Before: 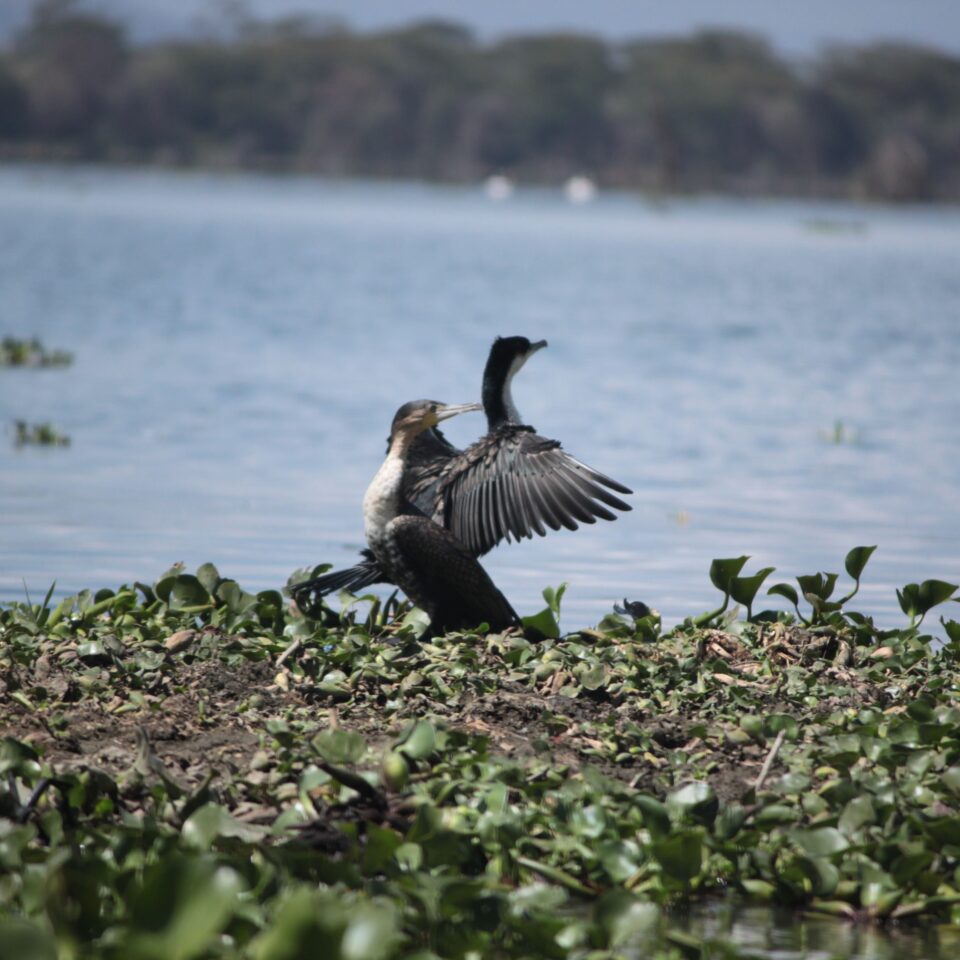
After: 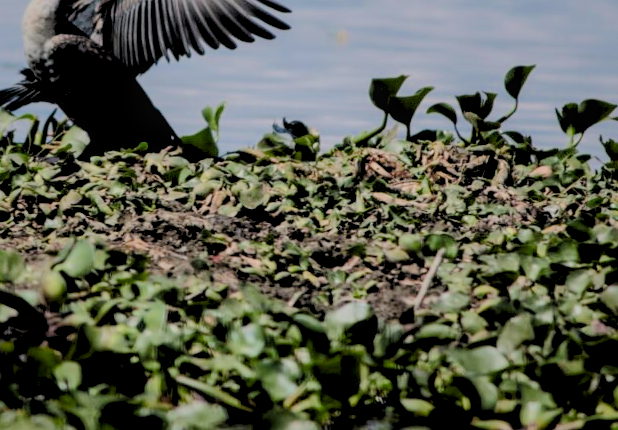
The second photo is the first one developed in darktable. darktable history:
exposure: black level correction 0.001, exposure 0.676 EV, compensate exposure bias true, compensate highlight preservation false
crop and rotate: left 35.547%, top 50.17%, bottom 4.959%
local contrast: on, module defaults
shadows and highlights: shadows 39.44, highlights -59.71, highlights color adjustment 78.13%
color balance rgb: power › hue 61.72°, highlights gain › chroma 0.555%, highlights gain › hue 57.45°, perceptual saturation grading › global saturation 0.519%, perceptual saturation grading › highlights -17.492%, perceptual saturation grading › mid-tones 33.721%, perceptual saturation grading › shadows 50.435%
levels: levels [0.026, 0.507, 0.987]
filmic rgb: black relative exposure -3.09 EV, white relative exposure 7.06 EV, hardness 1.47, contrast 1.354, color science v6 (2022)
contrast brightness saturation: brightness -0.093
